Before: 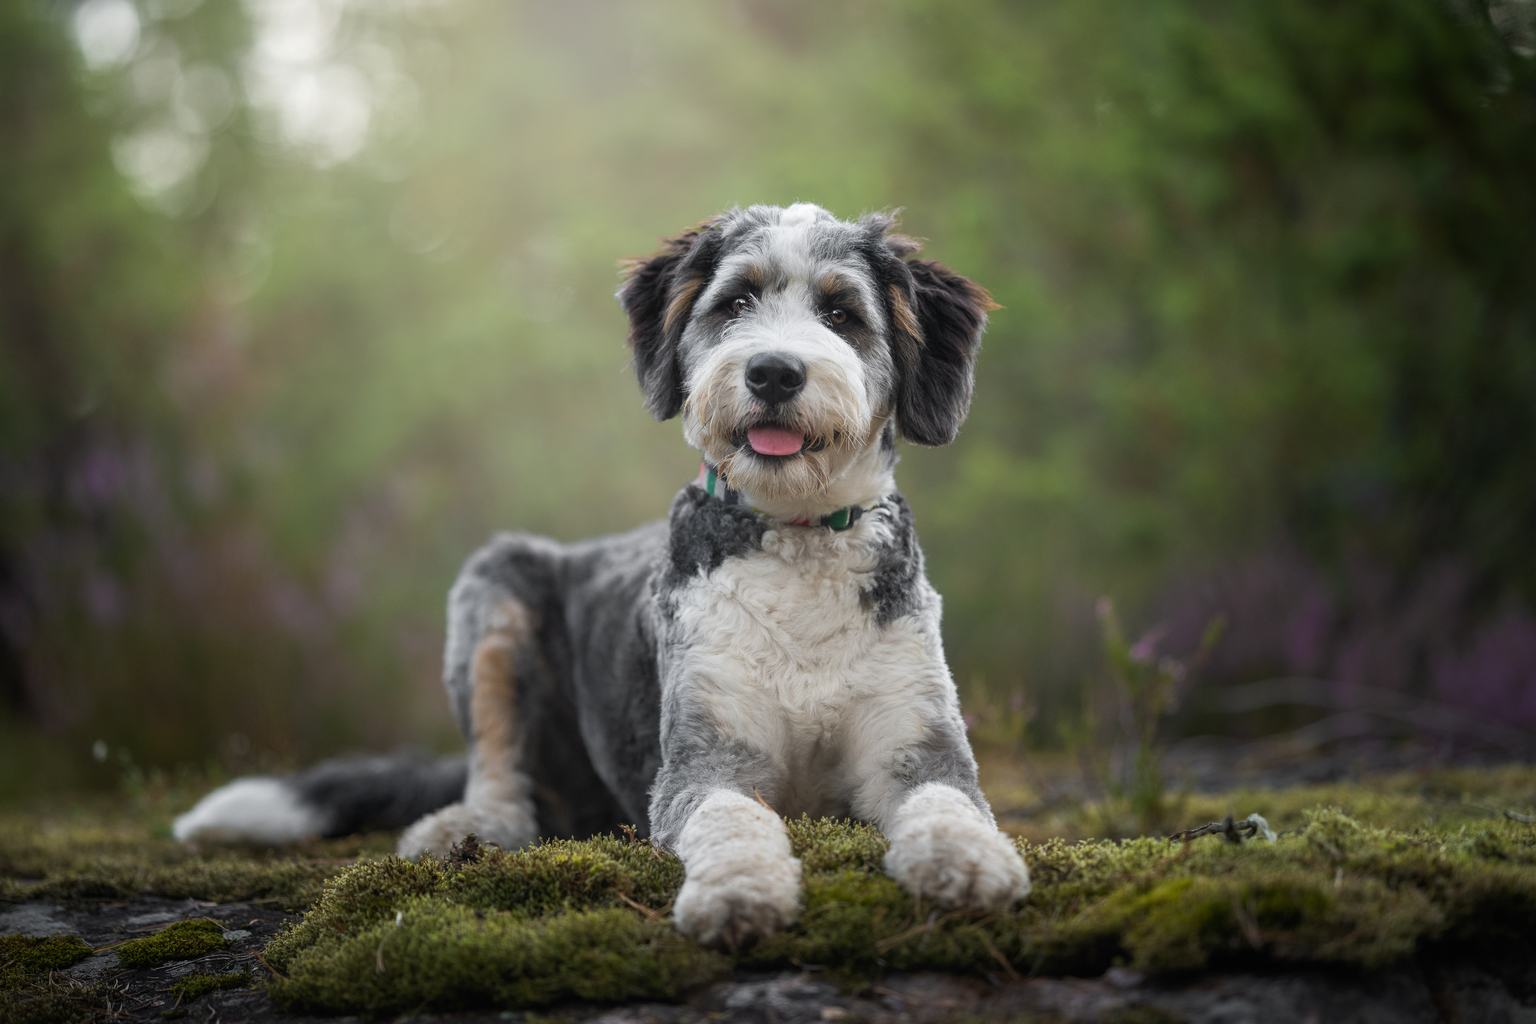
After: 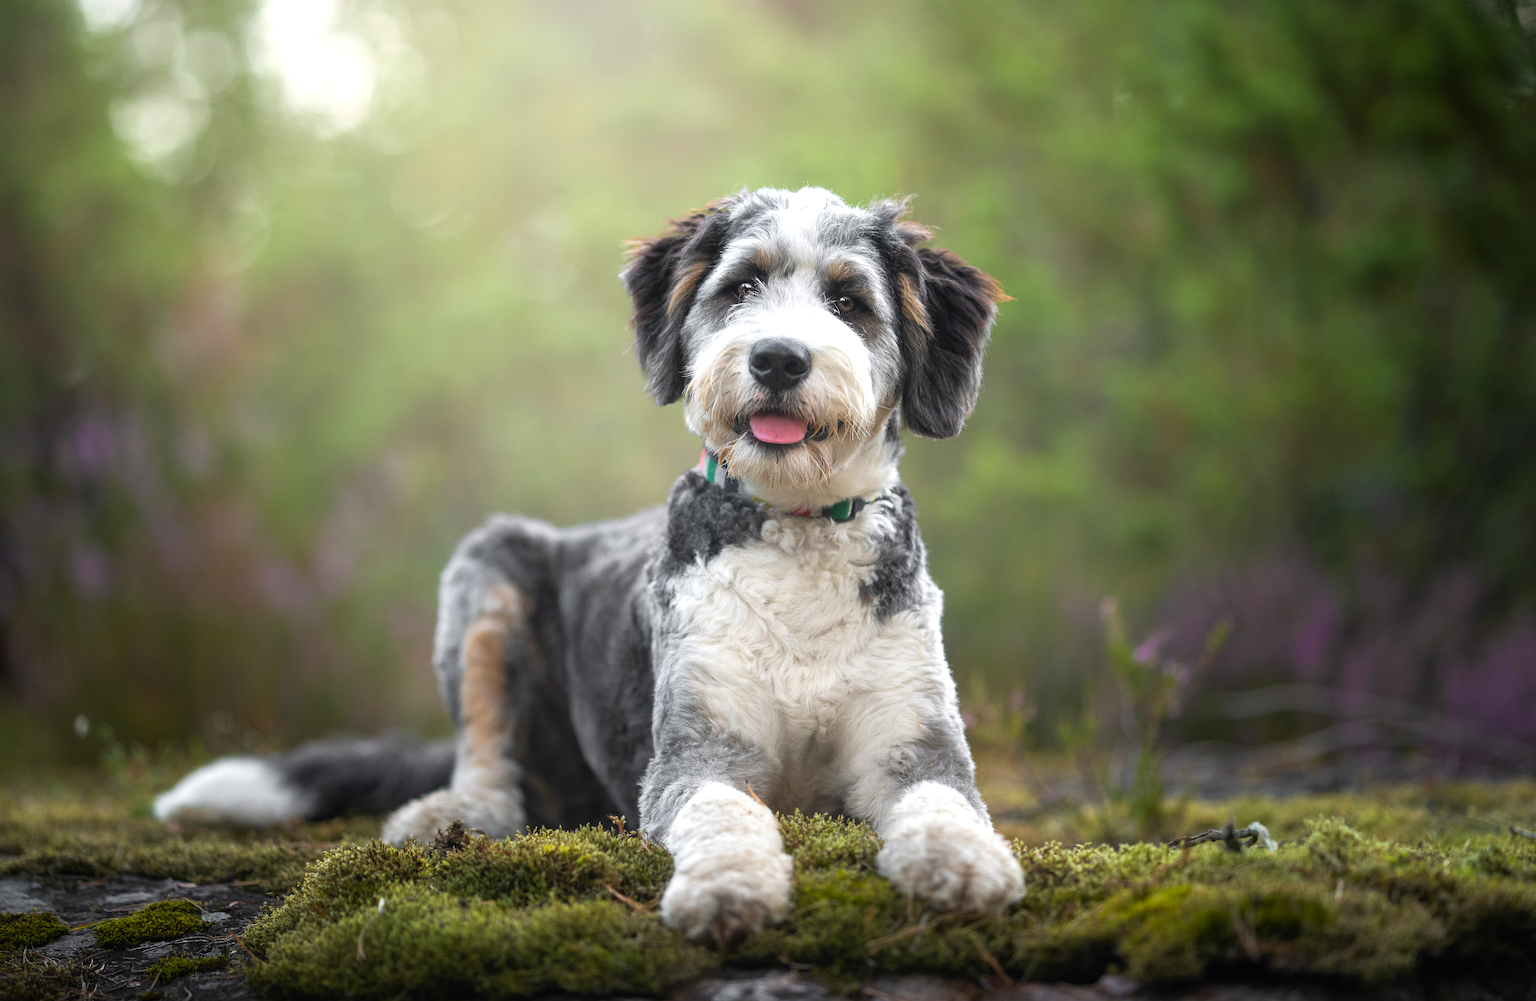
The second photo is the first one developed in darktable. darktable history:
exposure: exposure 0.6 EV, compensate highlight preservation false
rotate and perspective: rotation 1.57°, crop left 0.018, crop right 0.982, crop top 0.039, crop bottom 0.961
white balance: red 1, blue 1
contrast brightness saturation: saturation 0.13
